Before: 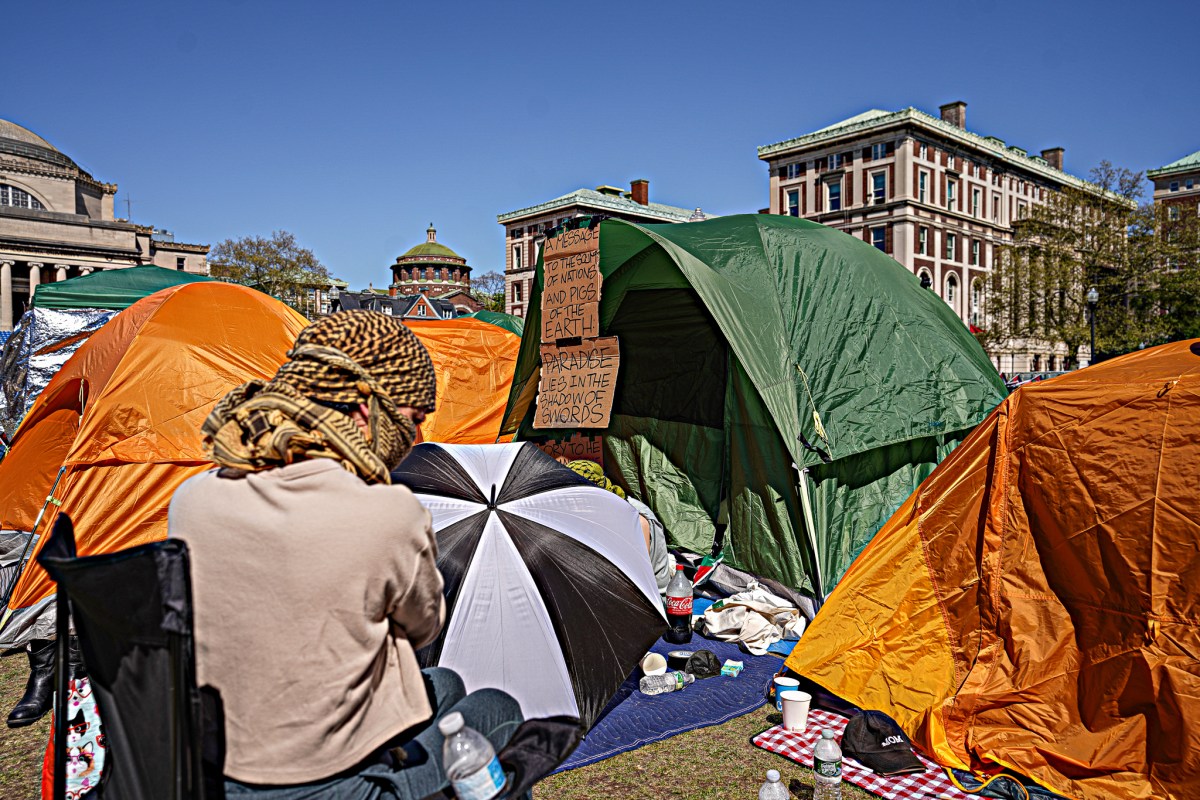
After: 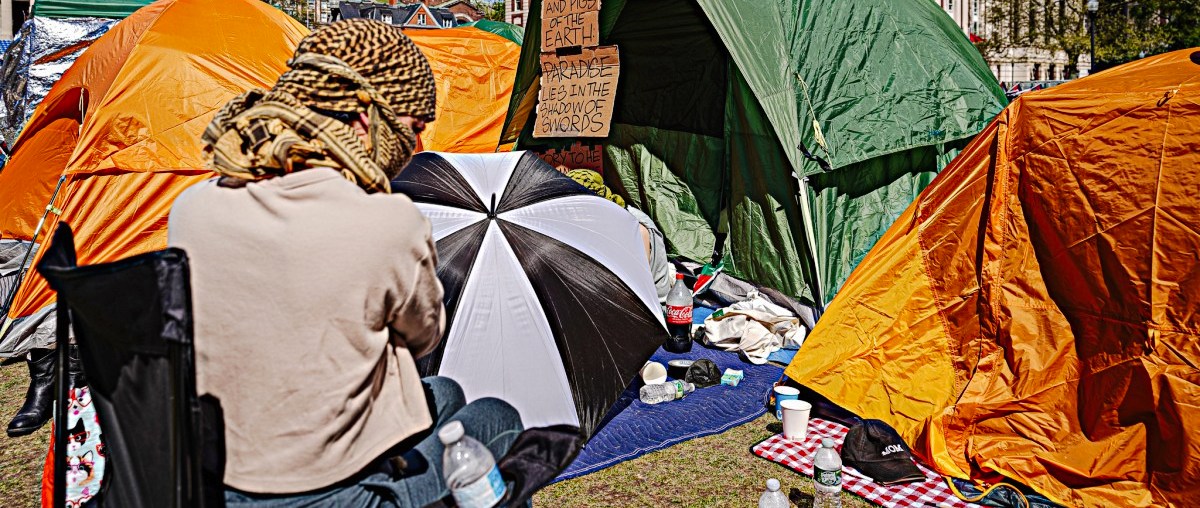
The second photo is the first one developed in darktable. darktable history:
tone curve: curves: ch0 [(0, 0) (0.003, 0.009) (0.011, 0.013) (0.025, 0.022) (0.044, 0.039) (0.069, 0.055) (0.1, 0.077) (0.136, 0.113) (0.177, 0.158) (0.224, 0.213) (0.277, 0.289) (0.335, 0.367) (0.399, 0.451) (0.468, 0.532) (0.543, 0.615) (0.623, 0.696) (0.709, 0.755) (0.801, 0.818) (0.898, 0.893) (1, 1)], preserve colors none
crop and rotate: top 36.435%
